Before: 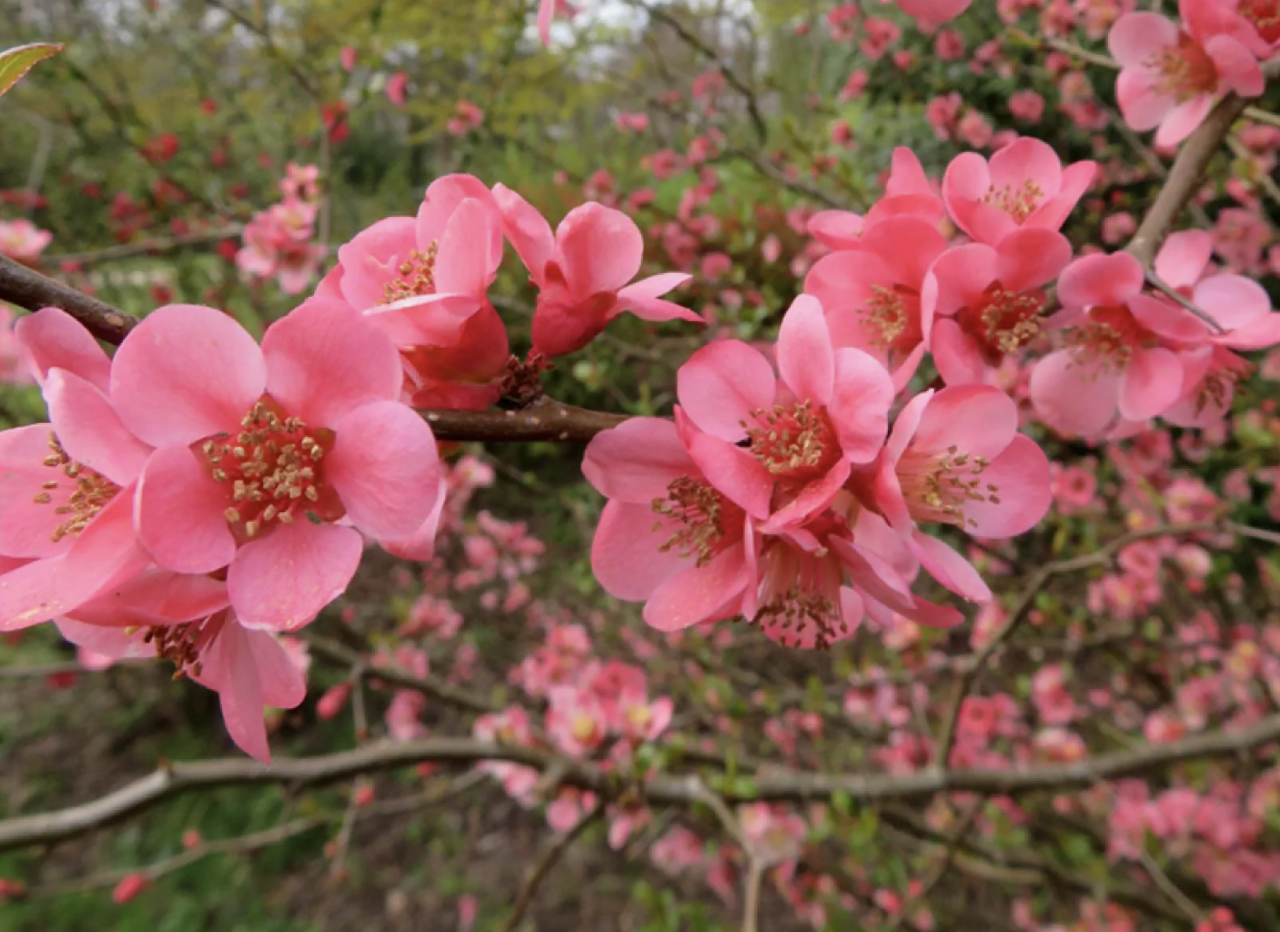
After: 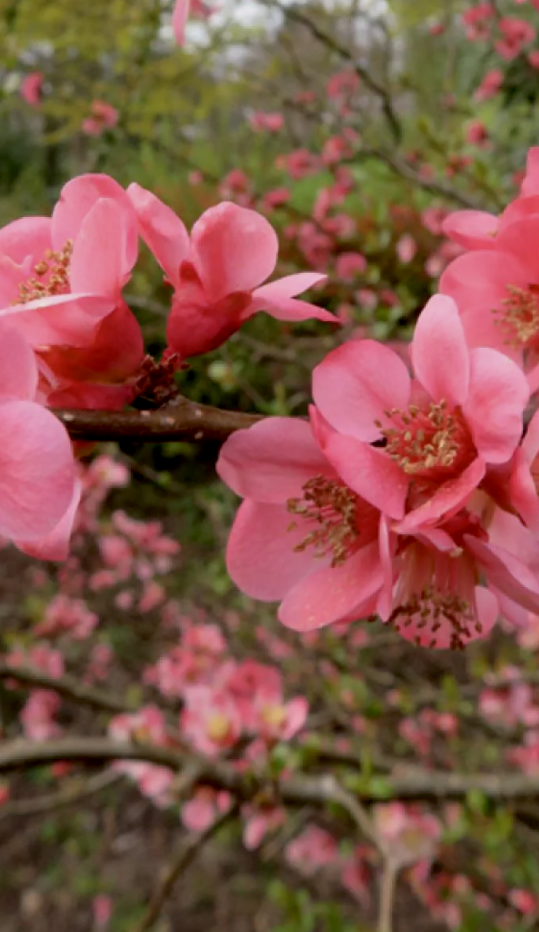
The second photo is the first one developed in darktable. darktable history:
white balance: red 1.009, blue 0.985
crop: left 28.583%, right 29.231%
exposure: black level correction 0.009, exposure -0.159 EV, compensate highlight preservation false
